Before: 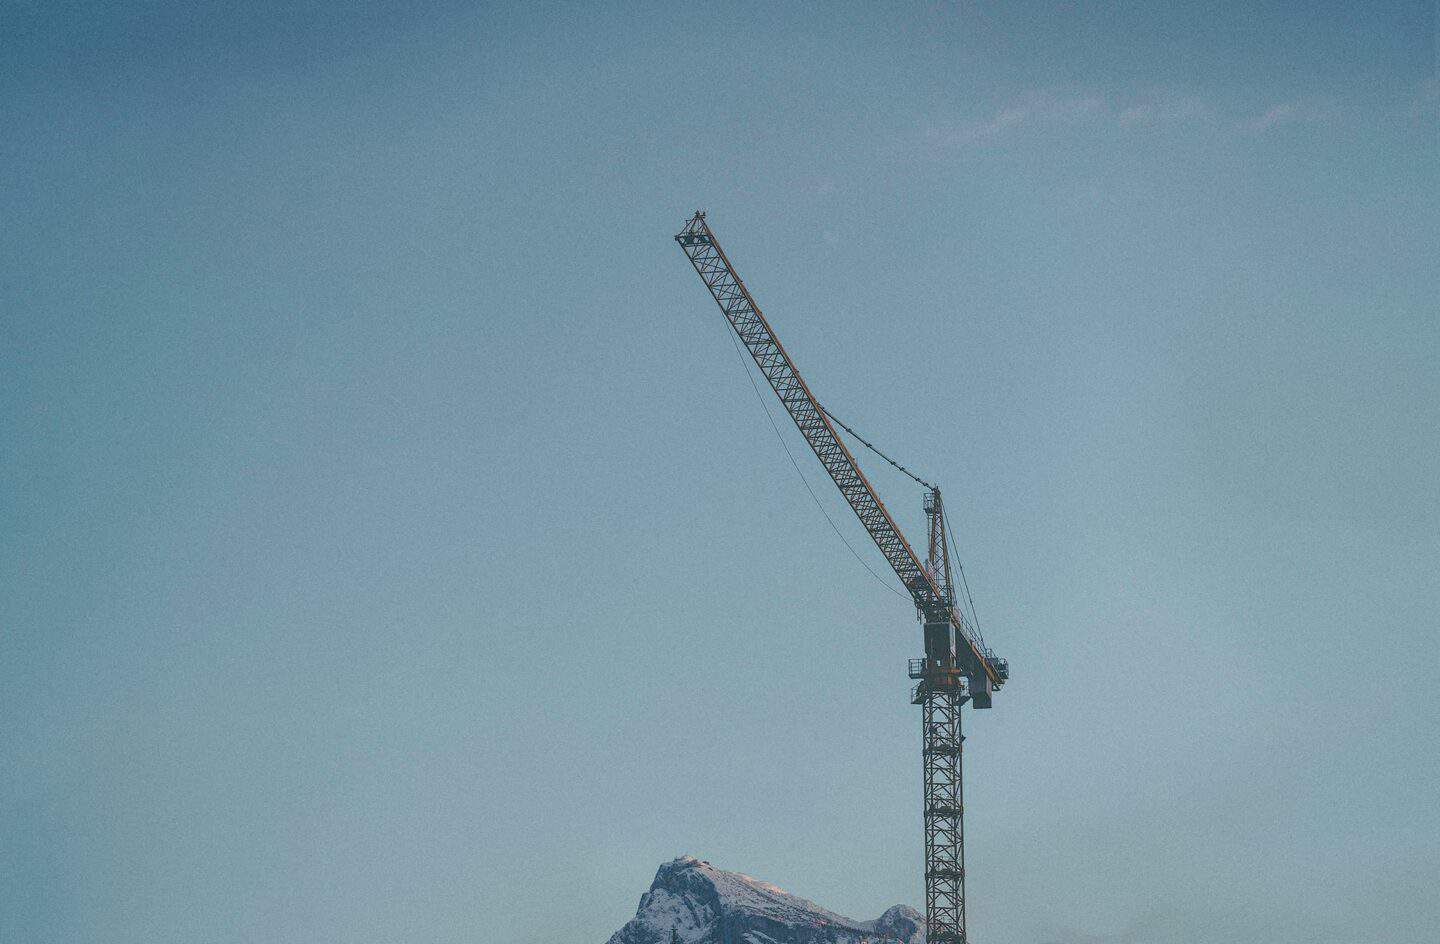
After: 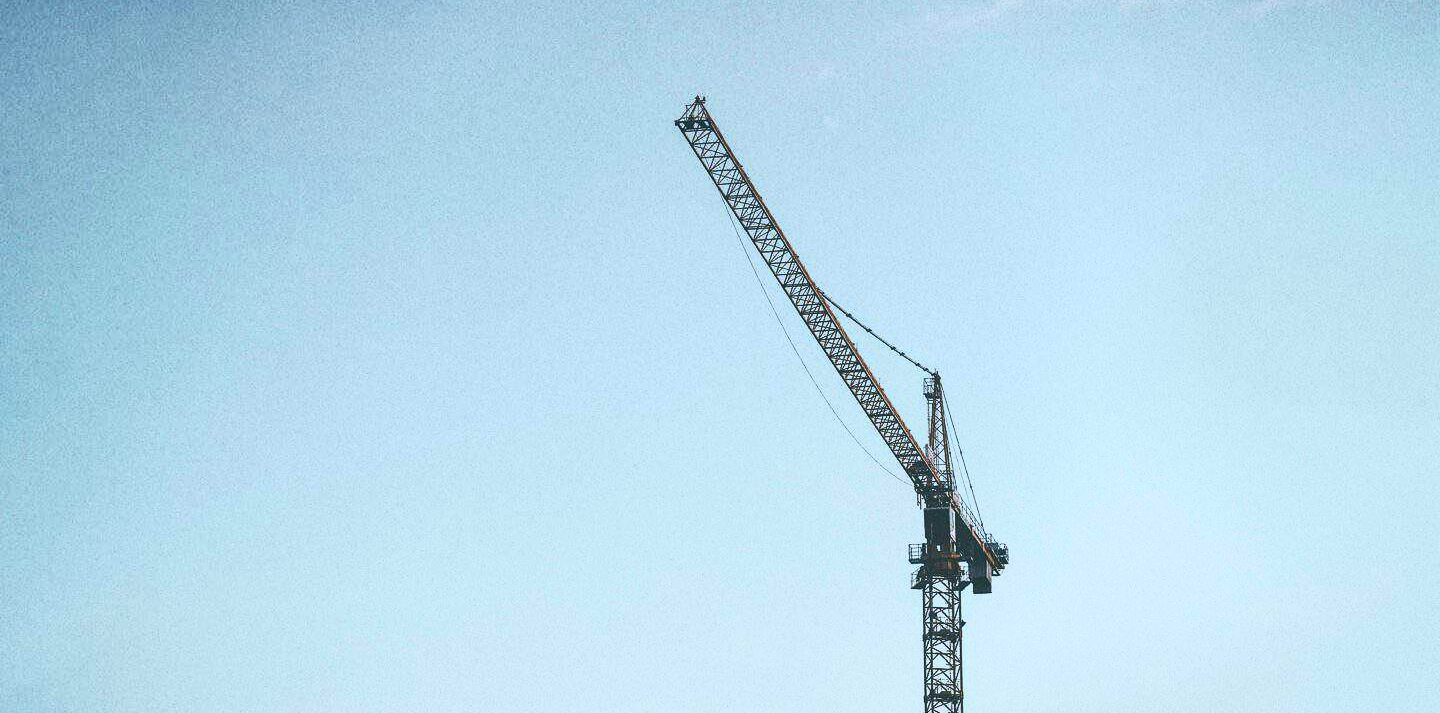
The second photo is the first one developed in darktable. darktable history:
crop and rotate: top 12.212%, bottom 12.217%
contrast brightness saturation: contrast 0.62, brightness 0.353, saturation 0.139
